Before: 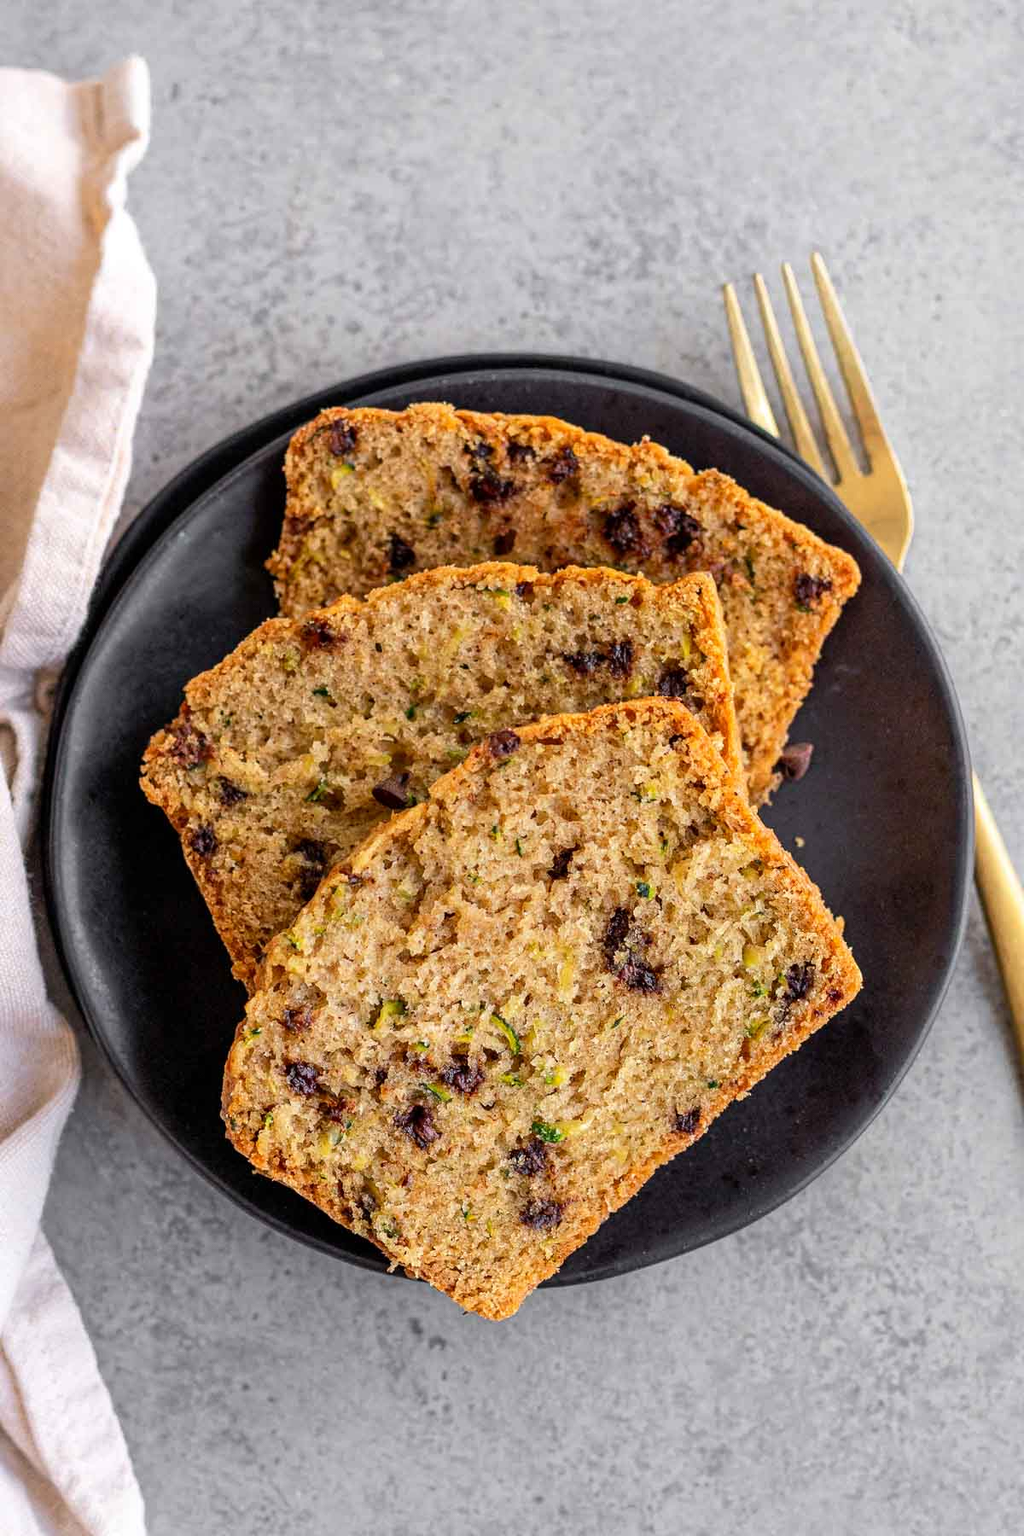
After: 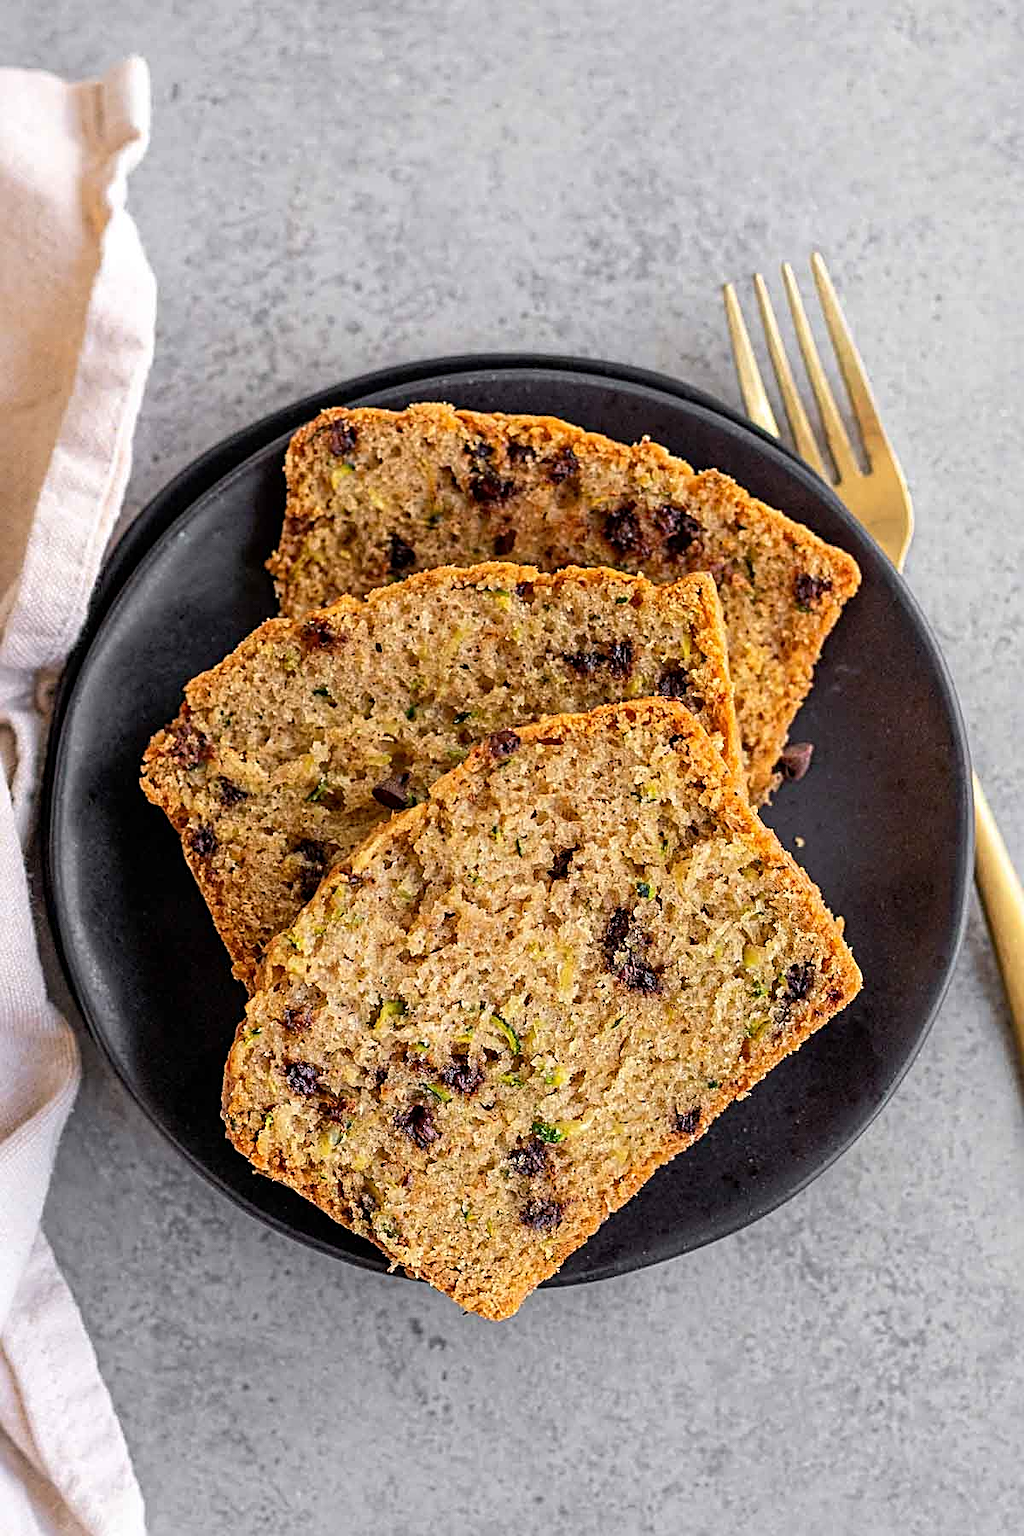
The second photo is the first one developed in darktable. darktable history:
sharpen: radius 2.563, amount 0.639
